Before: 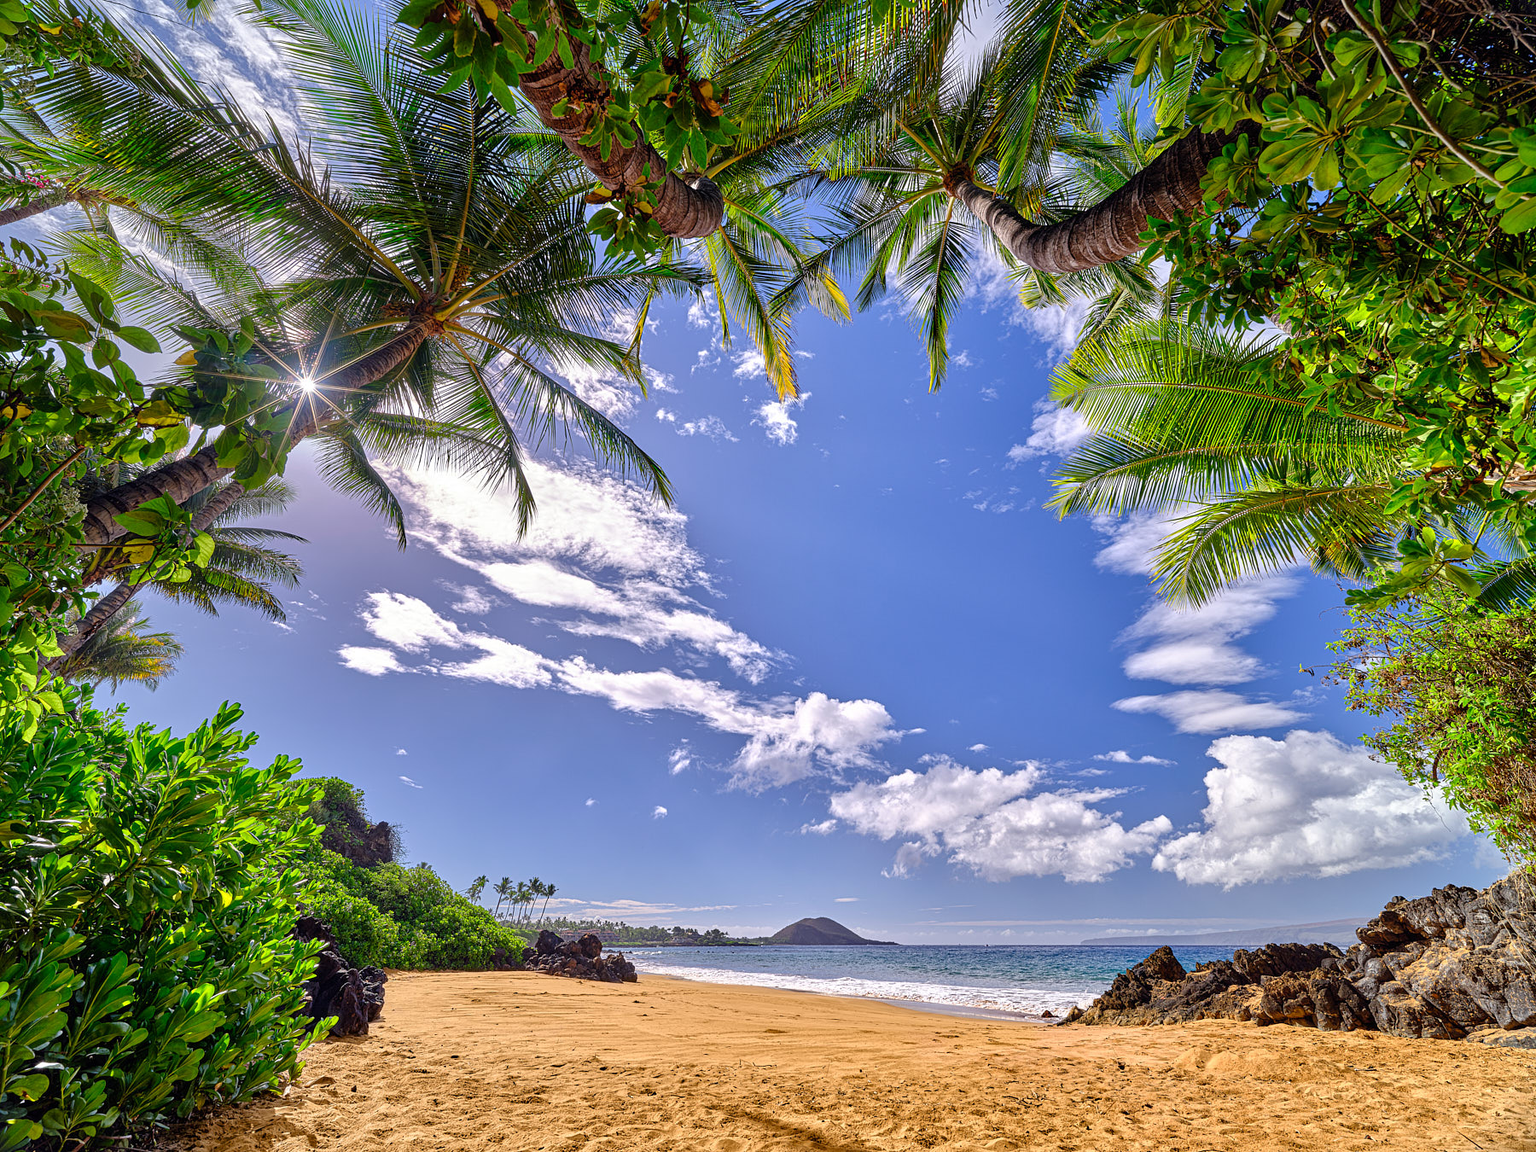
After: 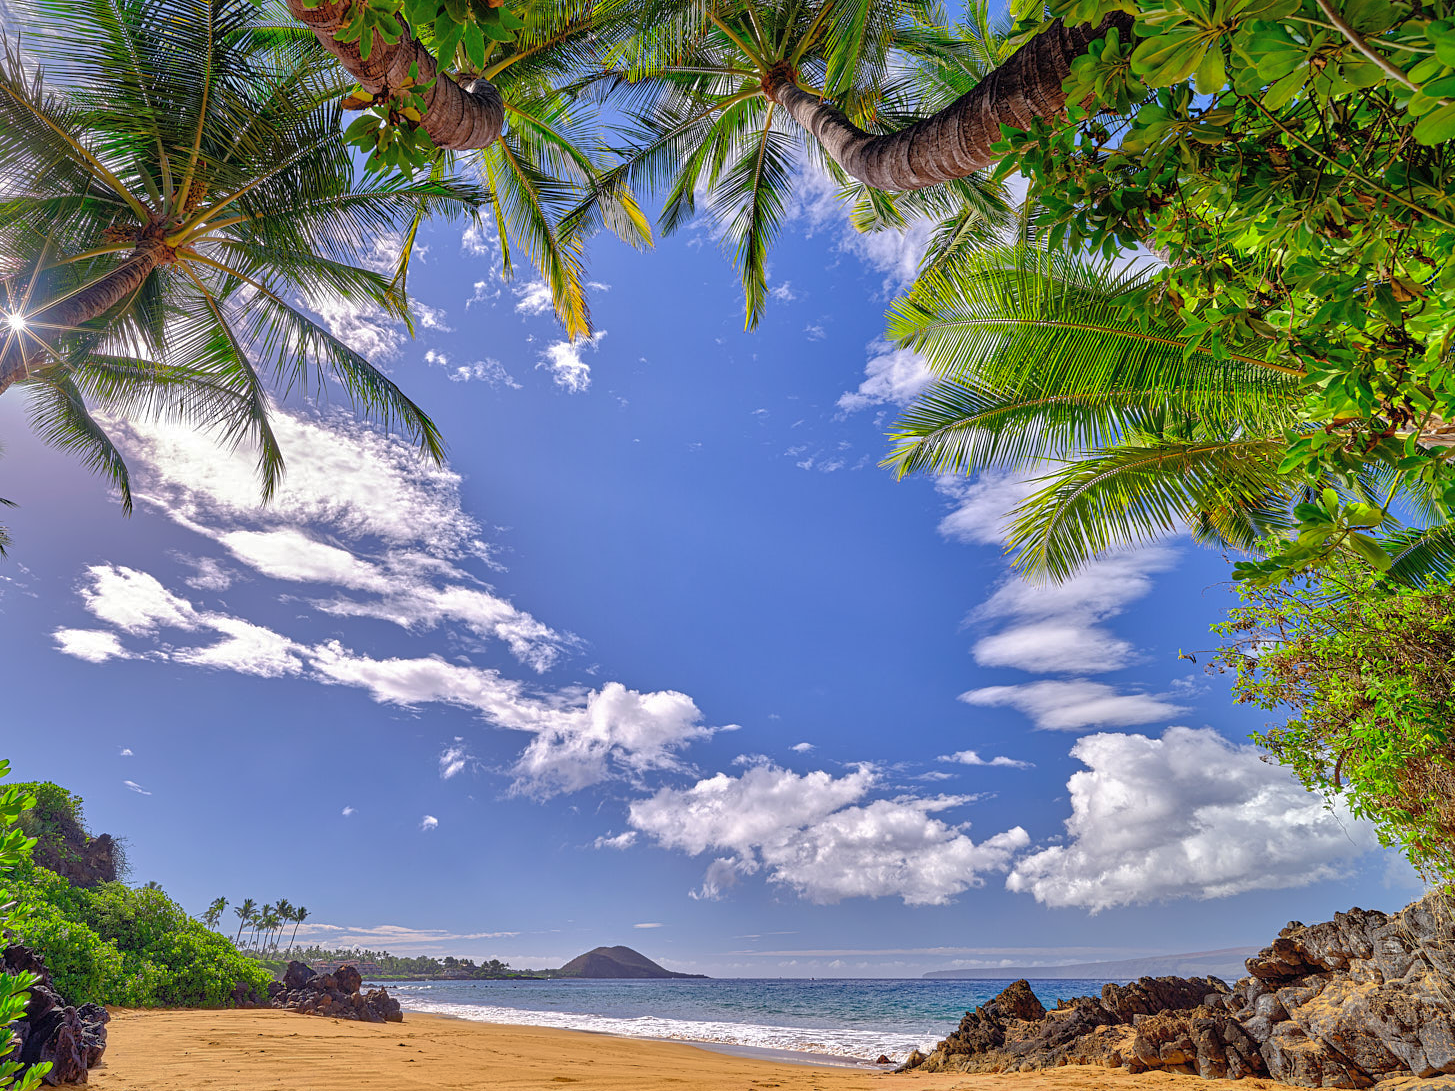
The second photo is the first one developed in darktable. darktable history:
shadows and highlights: shadows 60, highlights -60
crop: left 19.159%, top 9.58%, bottom 9.58%
